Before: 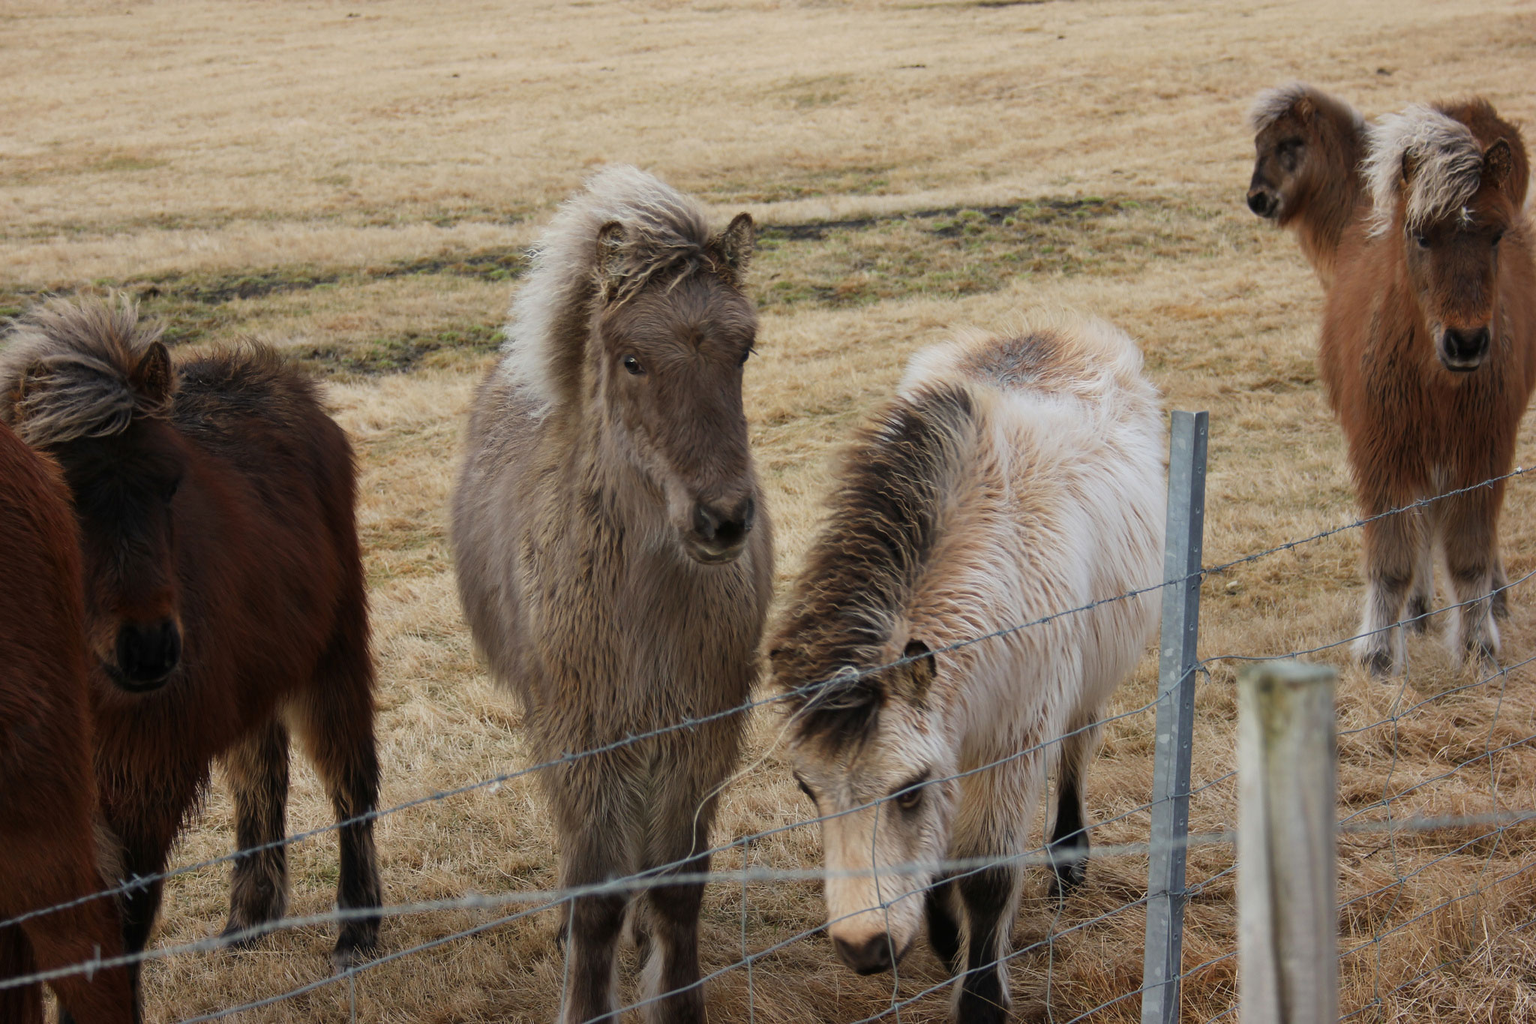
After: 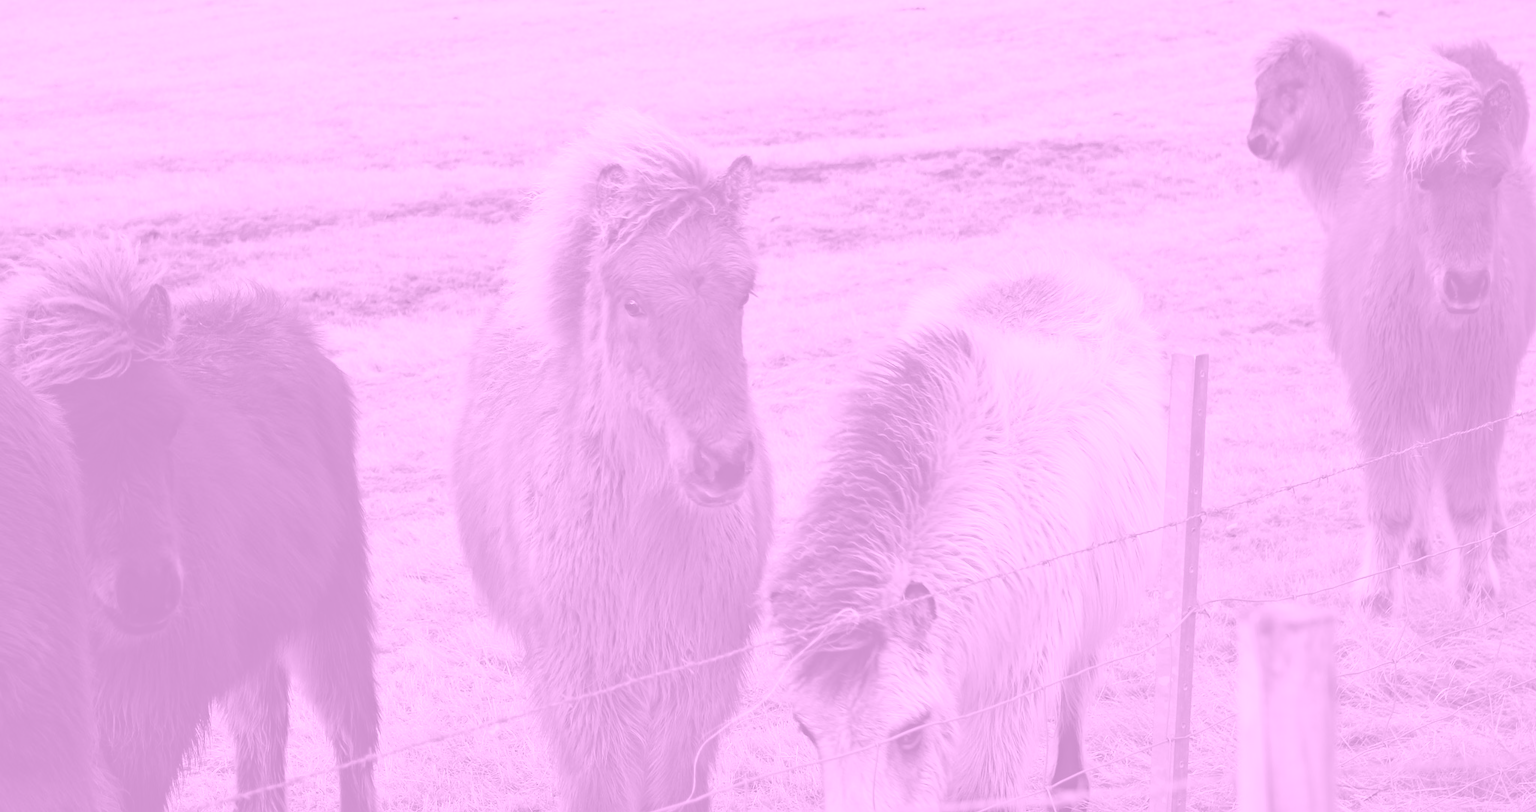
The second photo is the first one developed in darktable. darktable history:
haze removal: strength 0.29, distance 0.25, compatibility mode true, adaptive false
crop and rotate: top 5.667%, bottom 14.937%
colorize: hue 331.2°, saturation 75%, source mix 30.28%, lightness 70.52%, version 1
